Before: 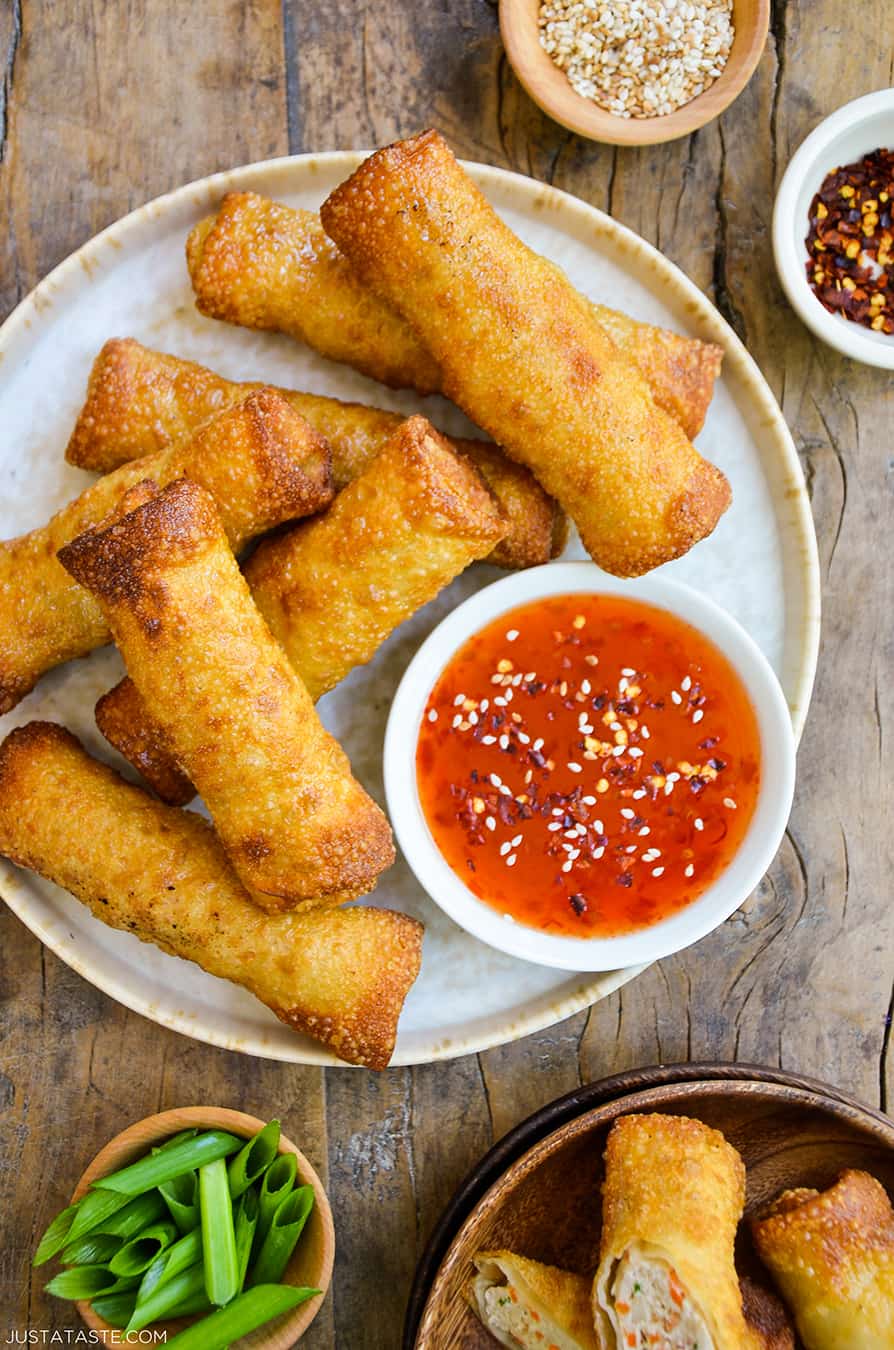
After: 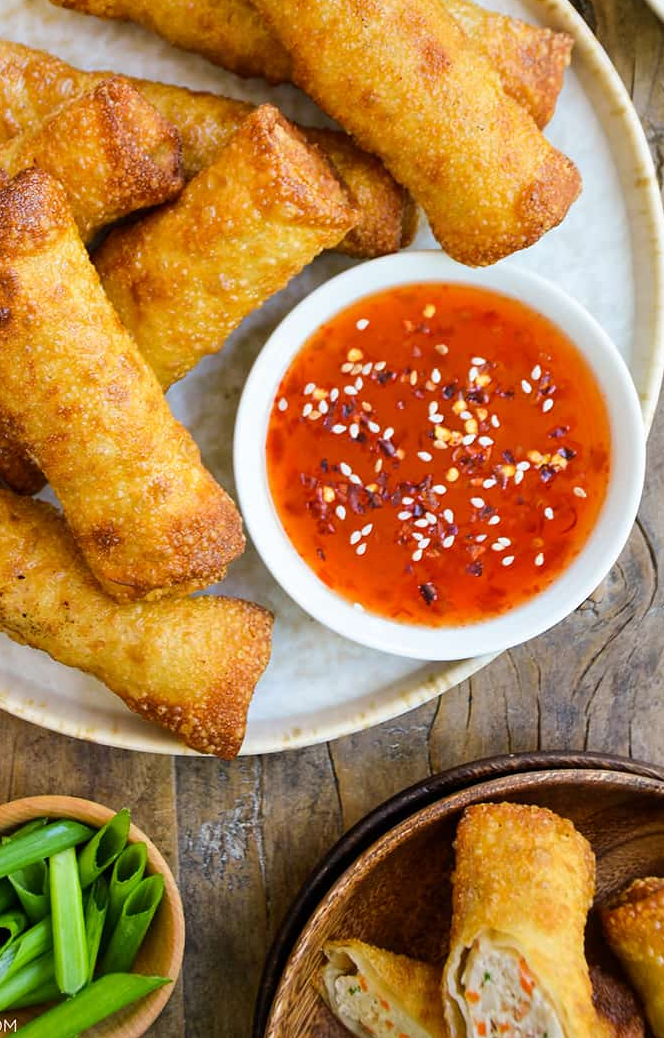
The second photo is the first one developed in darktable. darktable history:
crop: left 16.866%, top 23.059%, right 8.799%
